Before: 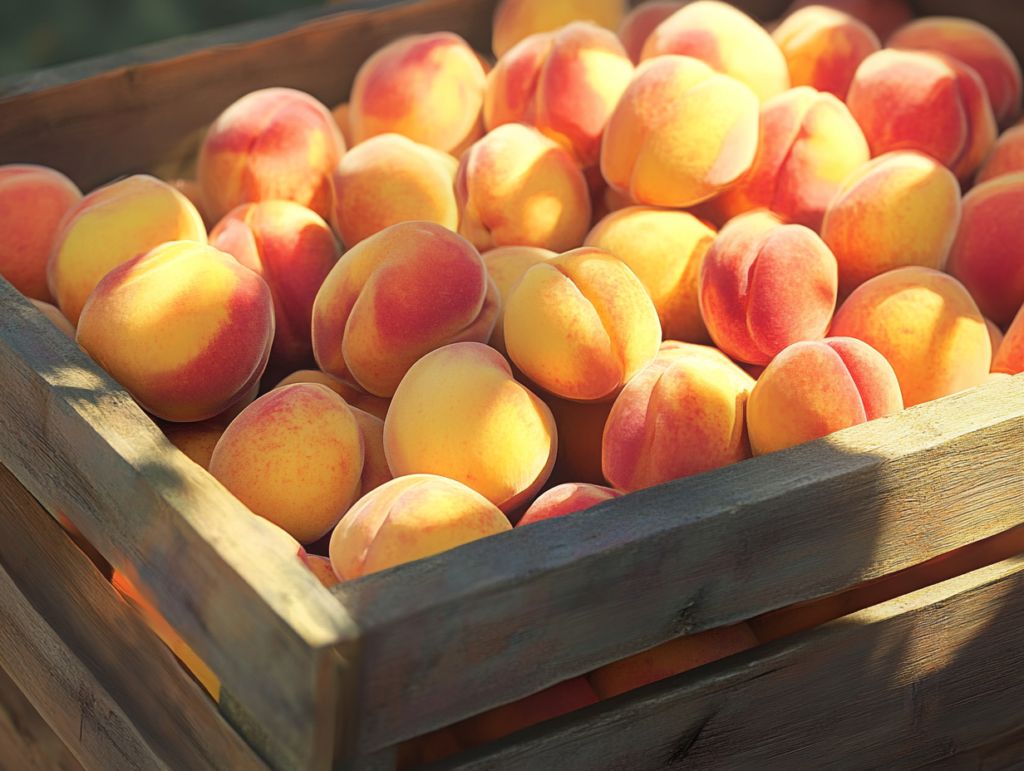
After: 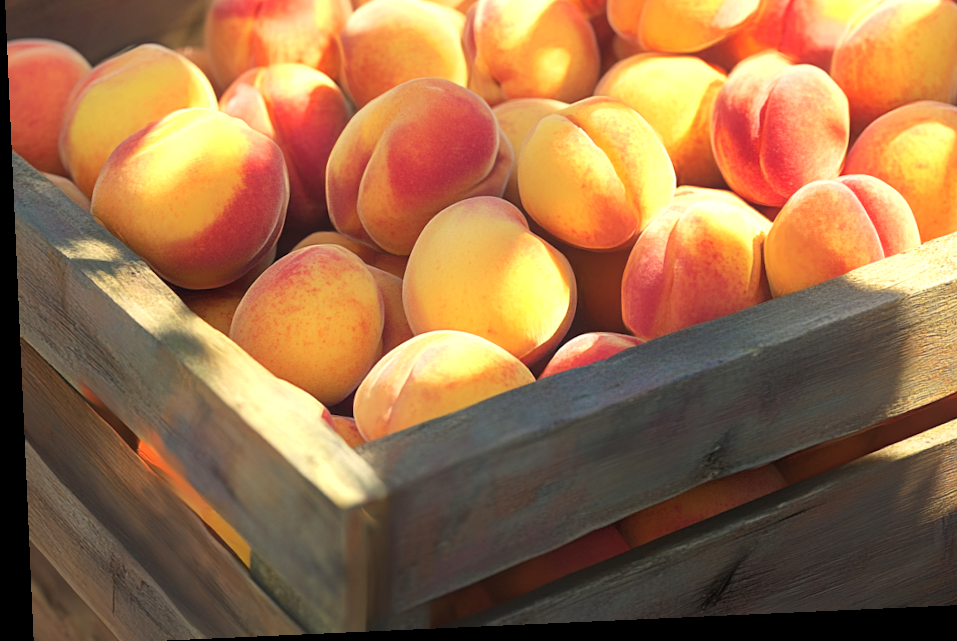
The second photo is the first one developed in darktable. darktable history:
rotate and perspective: rotation -2.56°, automatic cropping off
crop: top 20.916%, right 9.437%, bottom 0.316%
exposure: exposure 0.367 EV, compensate highlight preservation false
